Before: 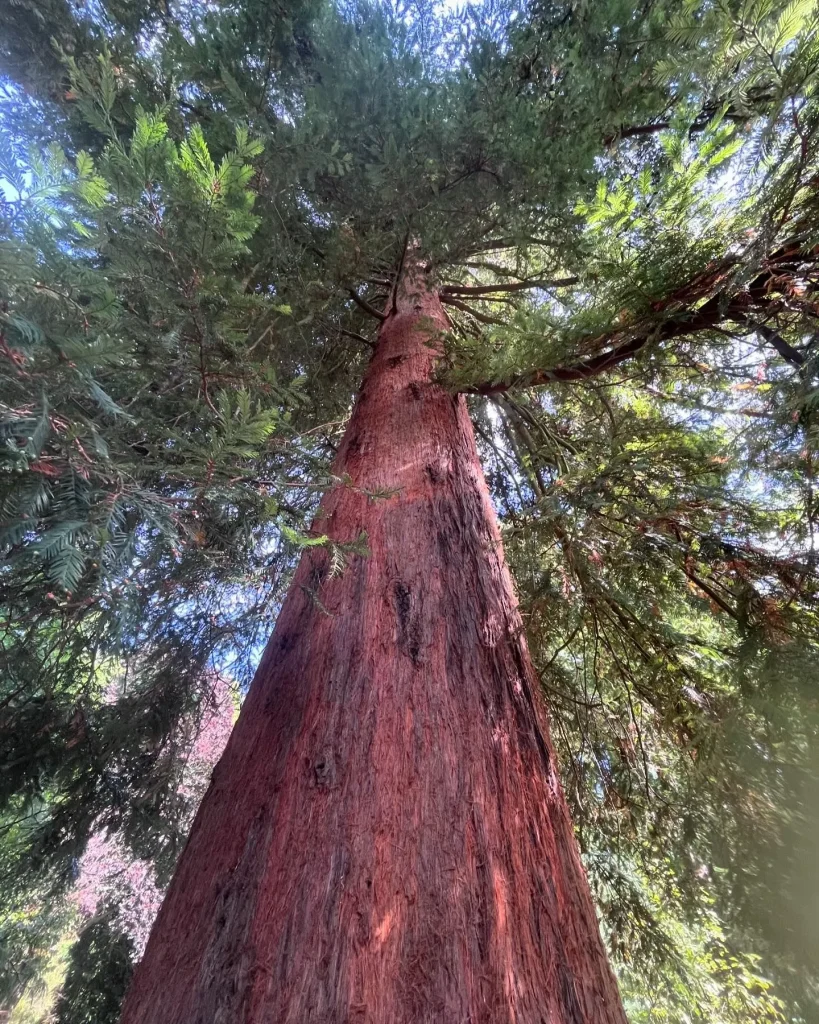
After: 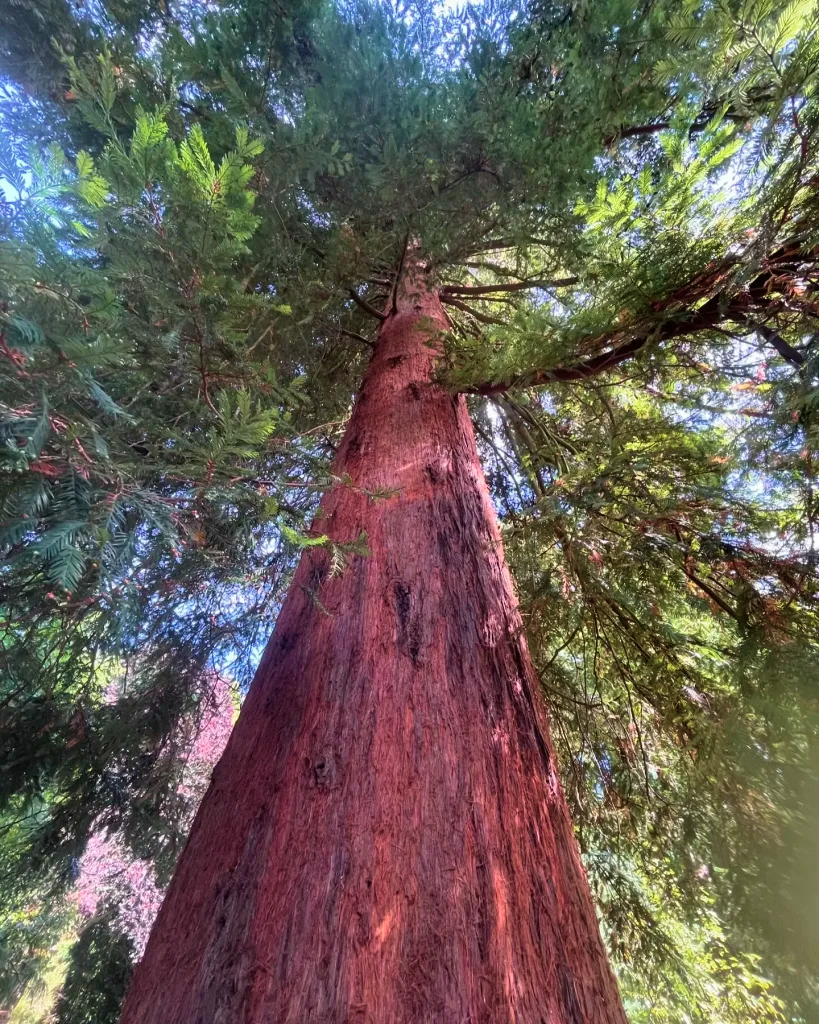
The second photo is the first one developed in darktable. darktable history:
velvia: strength 45%
